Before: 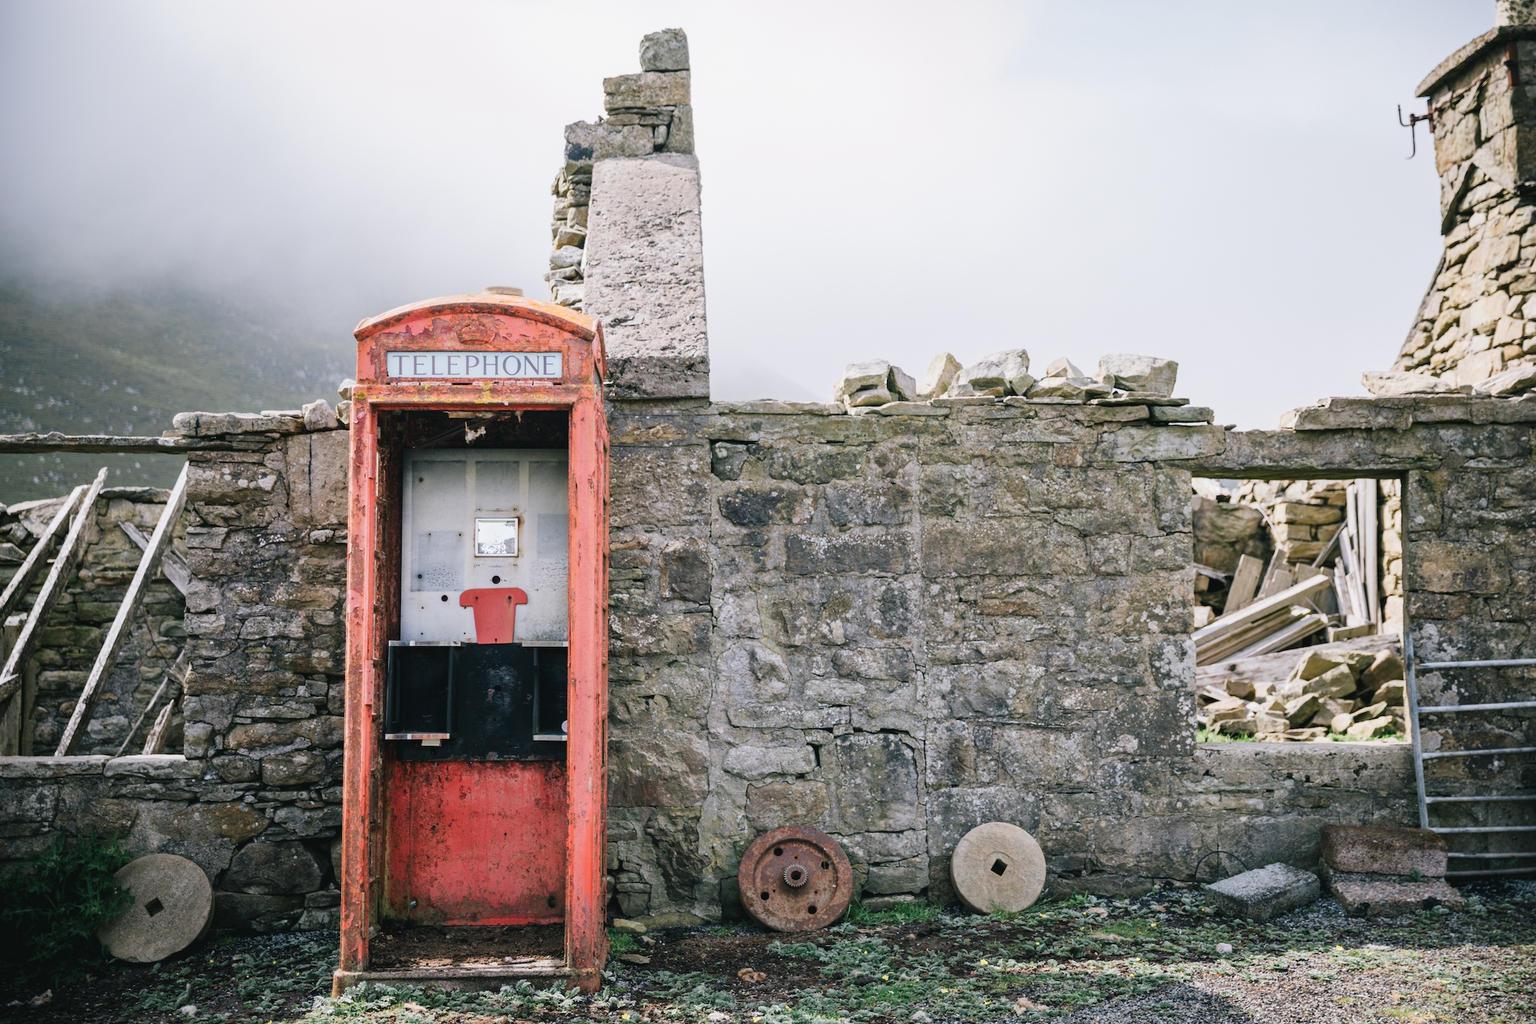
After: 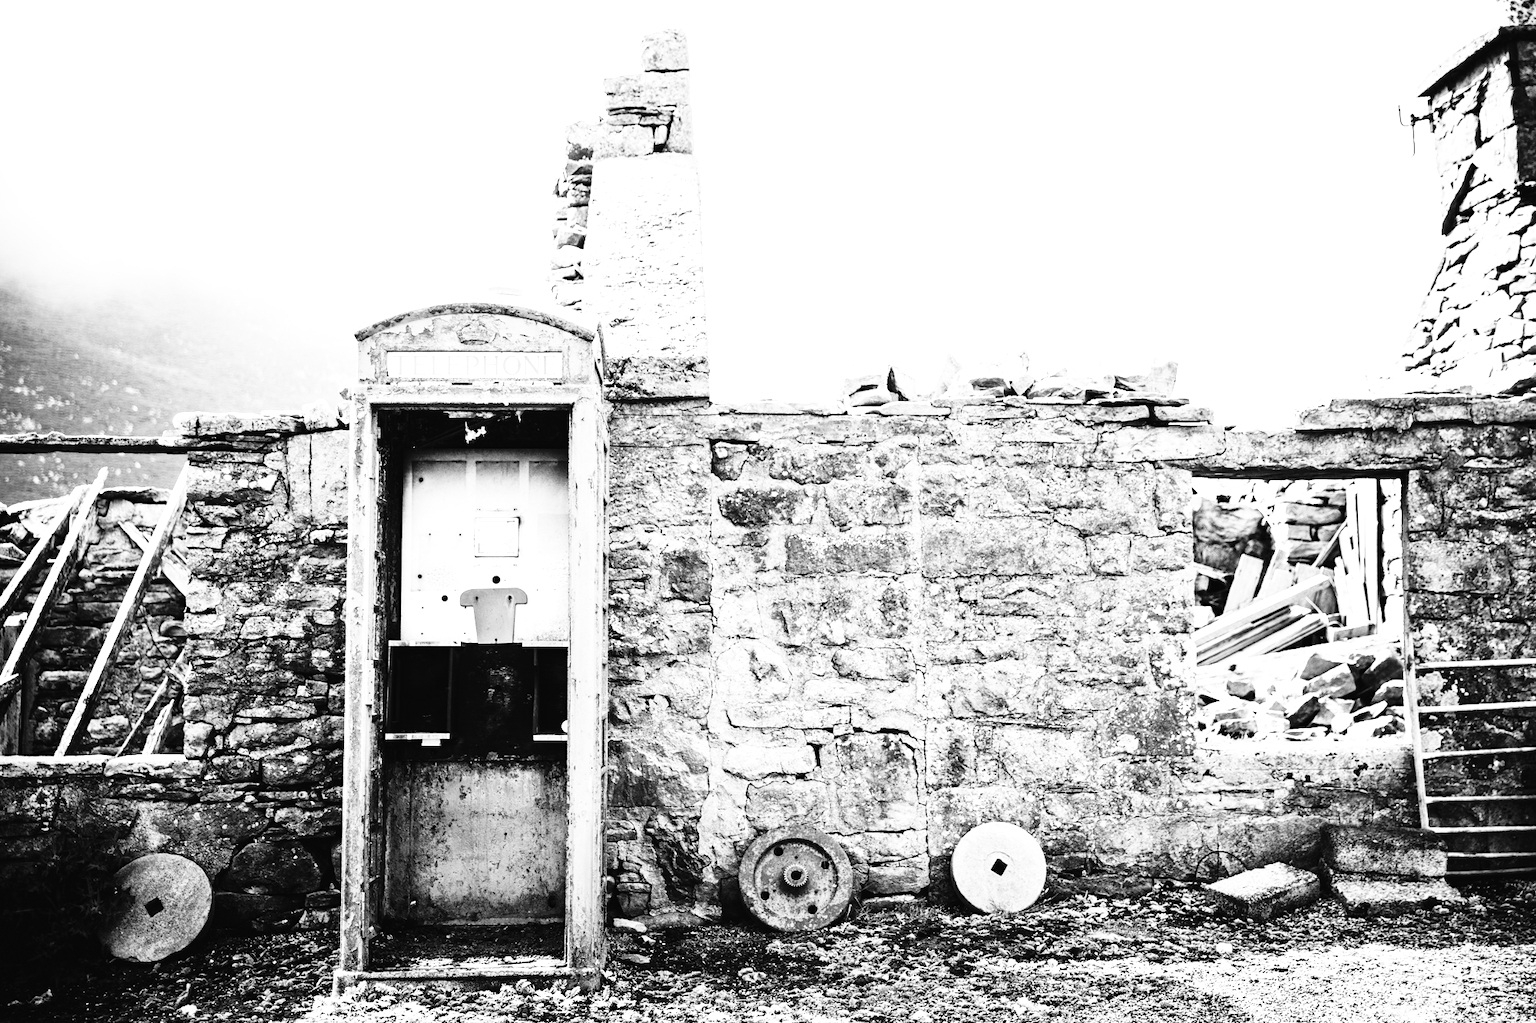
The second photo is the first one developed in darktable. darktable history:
color calibration: output gray [0.21, 0.42, 0.37, 0], x 0.369, y 0.382, temperature 4318.38 K
exposure: black level correction 0, exposure 1.104 EV, compensate exposure bias true, compensate highlight preservation false
tone curve: curves: ch0 [(0, 0) (0.003, 0.01) (0.011, 0.01) (0.025, 0.011) (0.044, 0.014) (0.069, 0.018) (0.1, 0.022) (0.136, 0.026) (0.177, 0.035) (0.224, 0.051) (0.277, 0.085) (0.335, 0.158) (0.399, 0.299) (0.468, 0.457) (0.543, 0.634) (0.623, 0.801) (0.709, 0.904) (0.801, 0.963) (0.898, 0.986) (1, 1)], color space Lab, independent channels, preserve colors none
